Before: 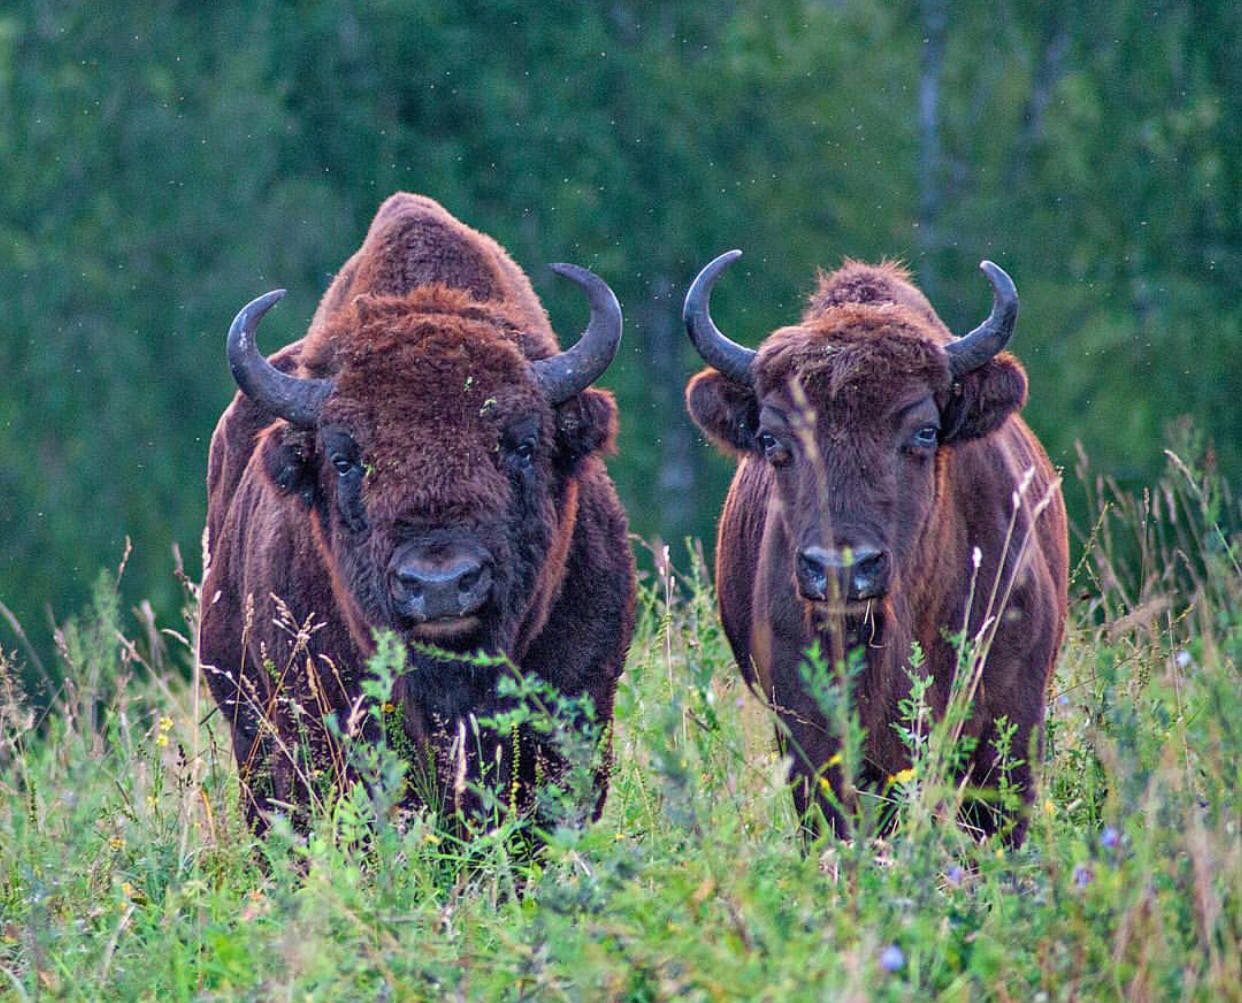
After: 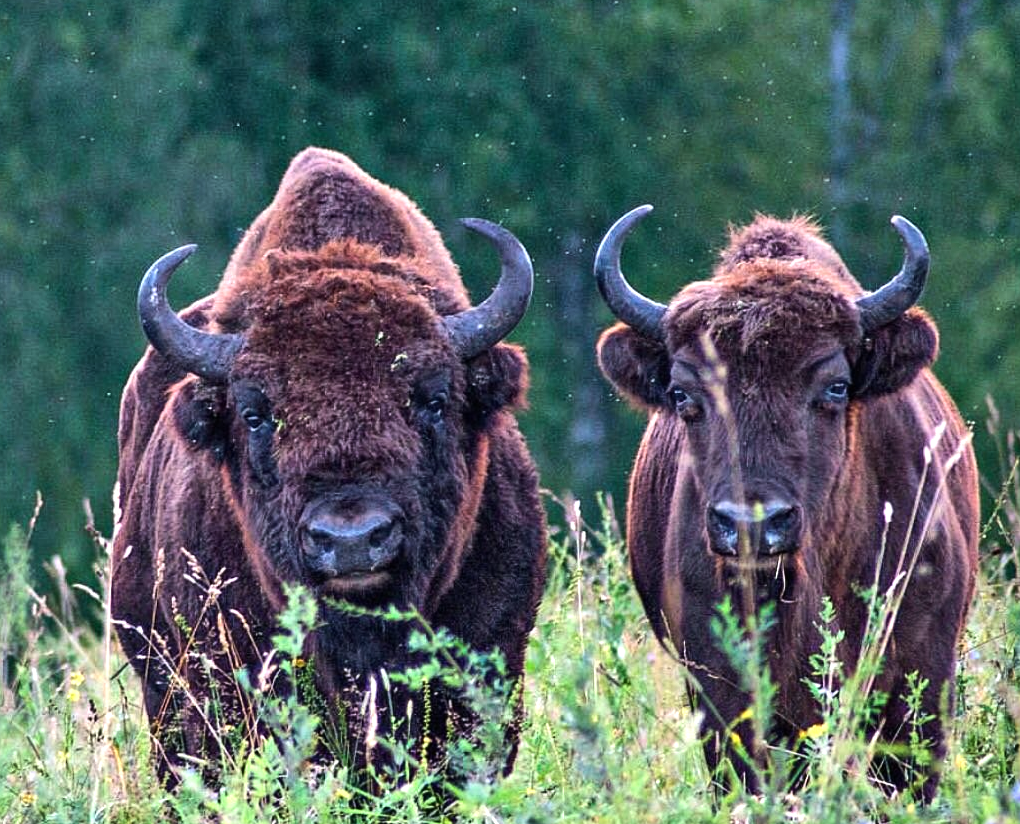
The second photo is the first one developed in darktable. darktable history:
tone equalizer: -8 EV -0.75 EV, -7 EV -0.7 EV, -6 EV -0.6 EV, -5 EV -0.4 EV, -3 EV 0.4 EV, -2 EV 0.6 EV, -1 EV 0.7 EV, +0 EV 0.75 EV, edges refinement/feathering 500, mask exposure compensation -1.57 EV, preserve details no
crop and rotate: left 7.196%, top 4.574%, right 10.605%, bottom 13.178%
